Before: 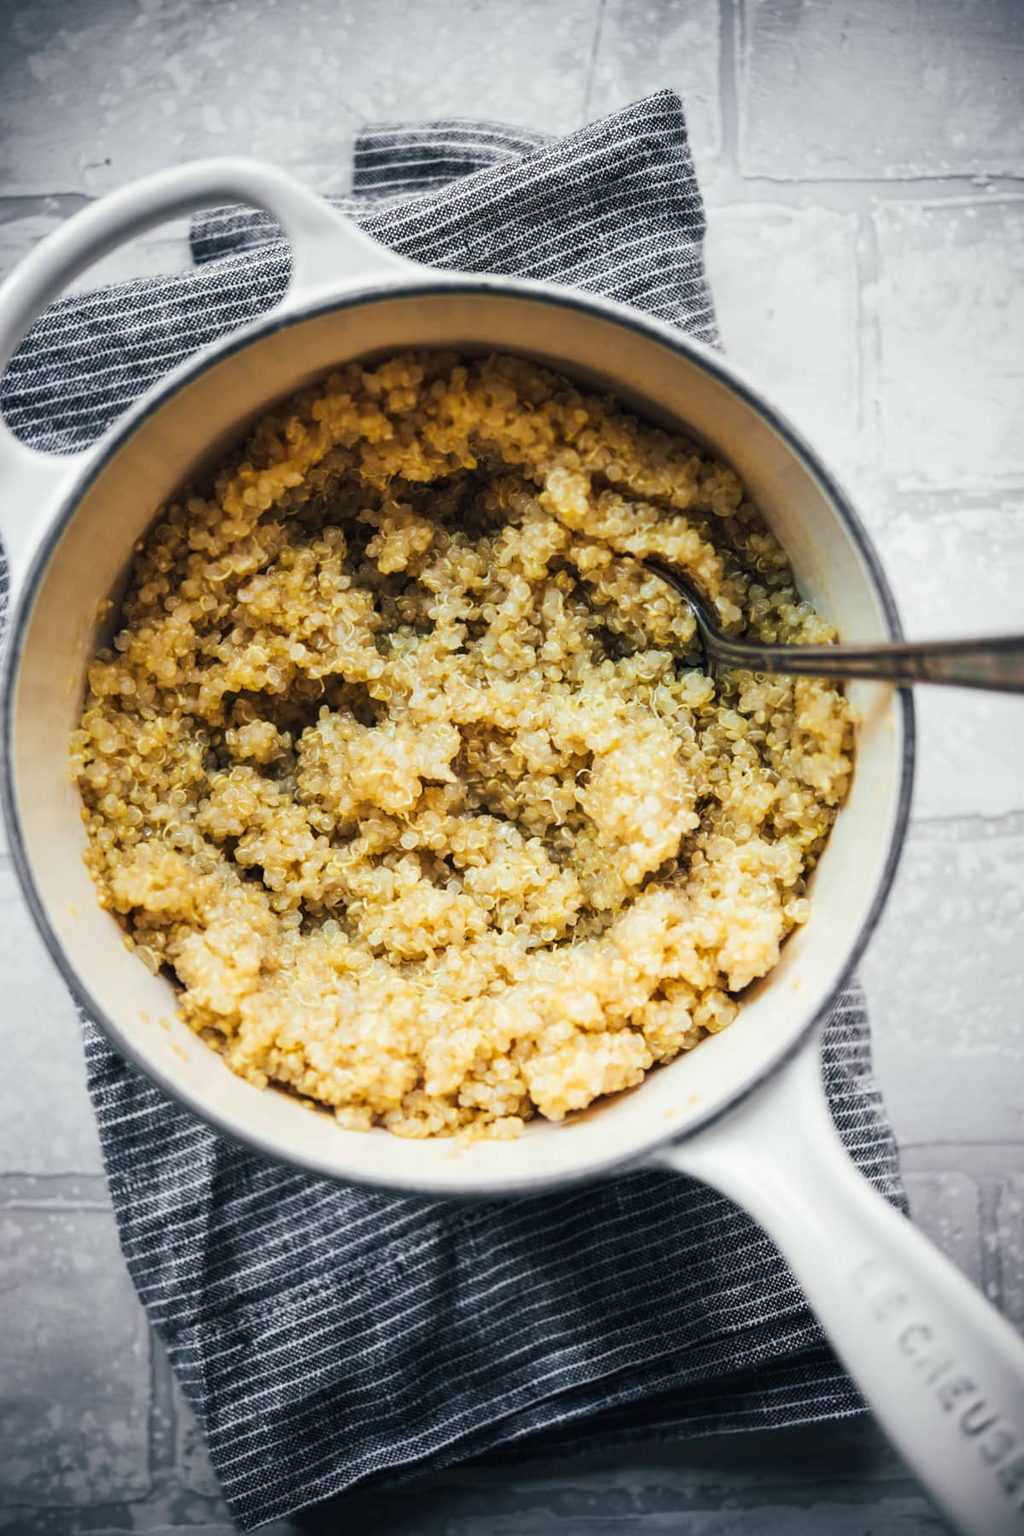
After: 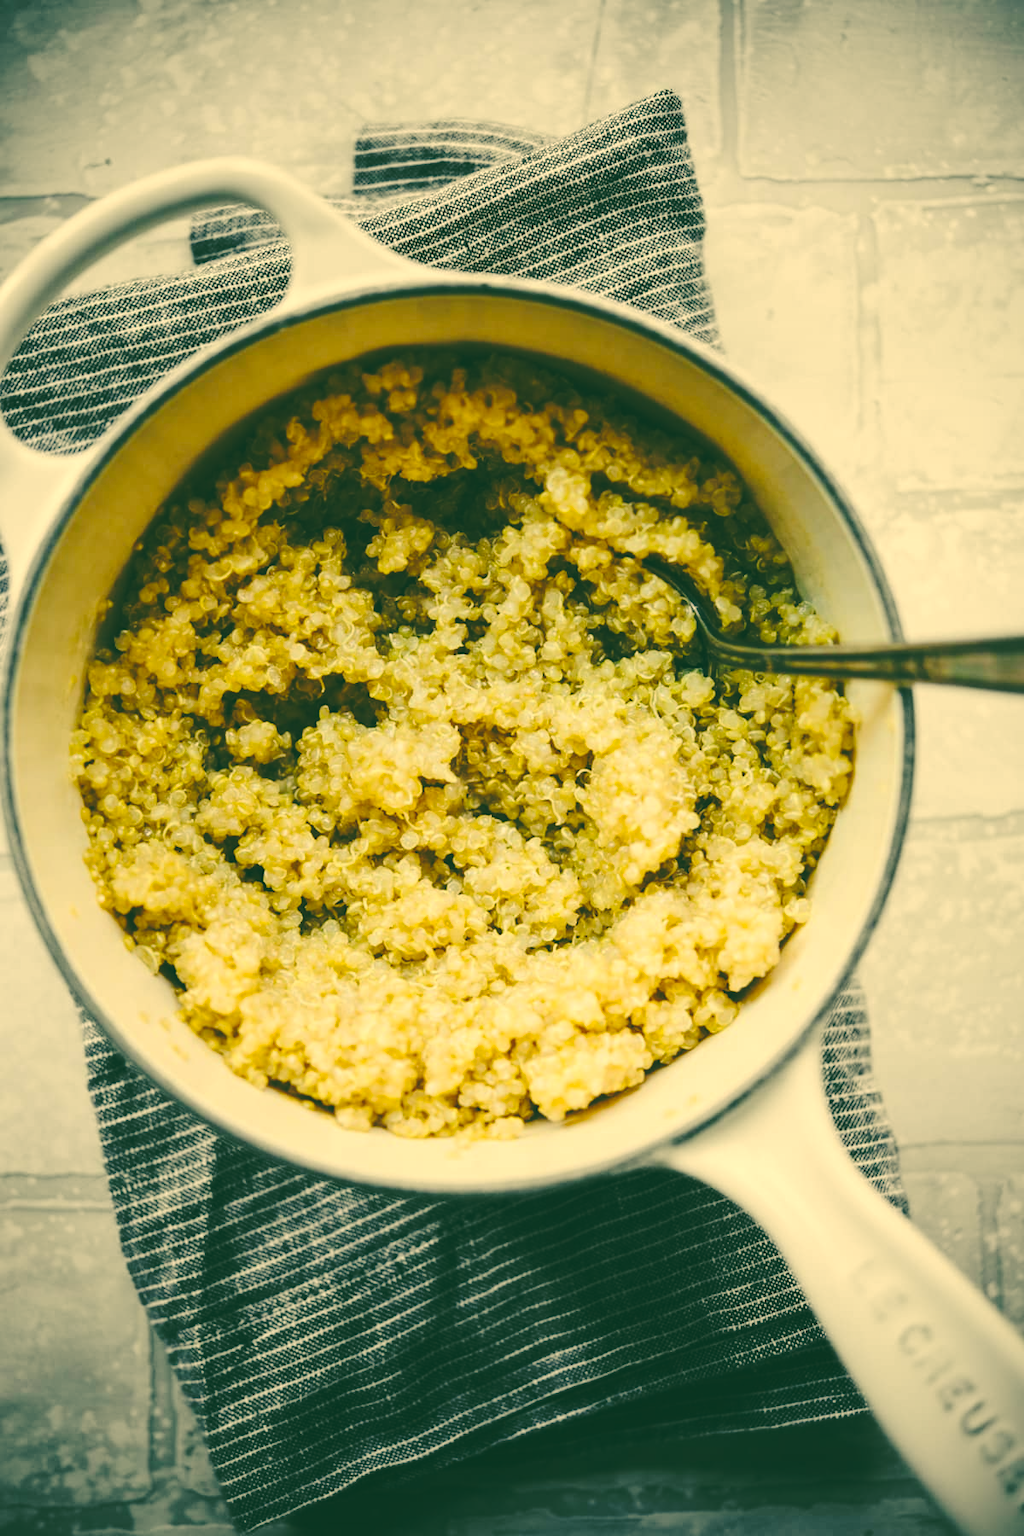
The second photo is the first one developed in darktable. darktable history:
base curve: curves: ch0 [(0, 0.024) (0.055, 0.065) (0.121, 0.166) (0.236, 0.319) (0.693, 0.726) (1, 1)], preserve colors none
color correction: highlights a* 5.64, highlights b* 32.92, shadows a* -25.07, shadows b* 3.75
